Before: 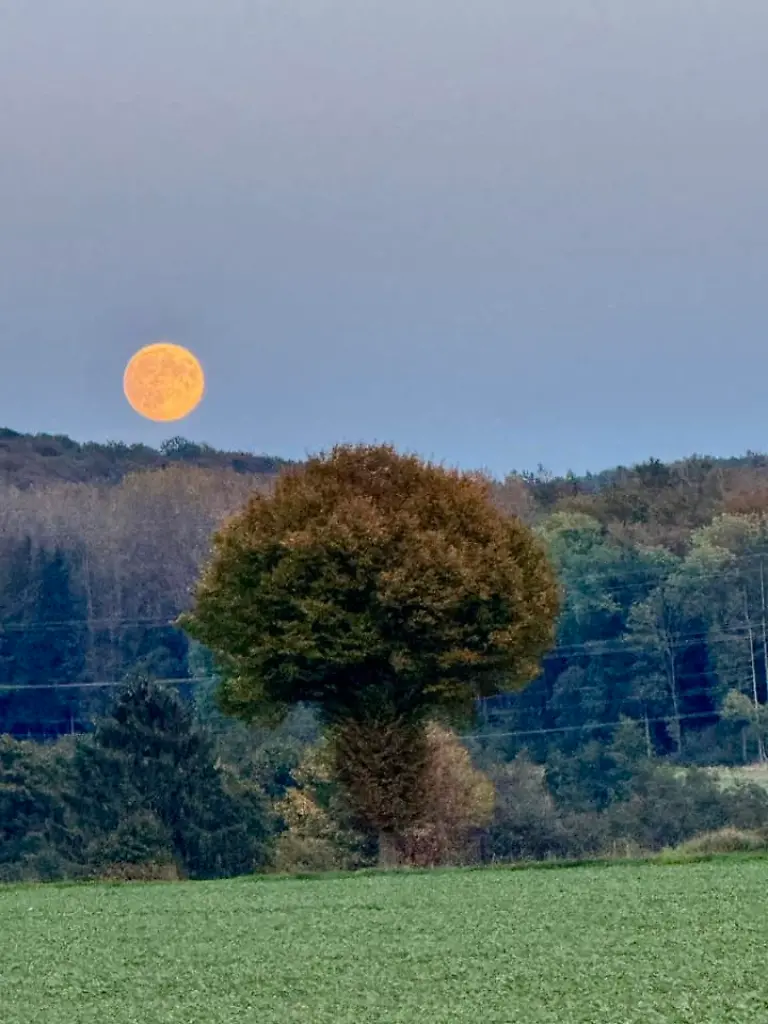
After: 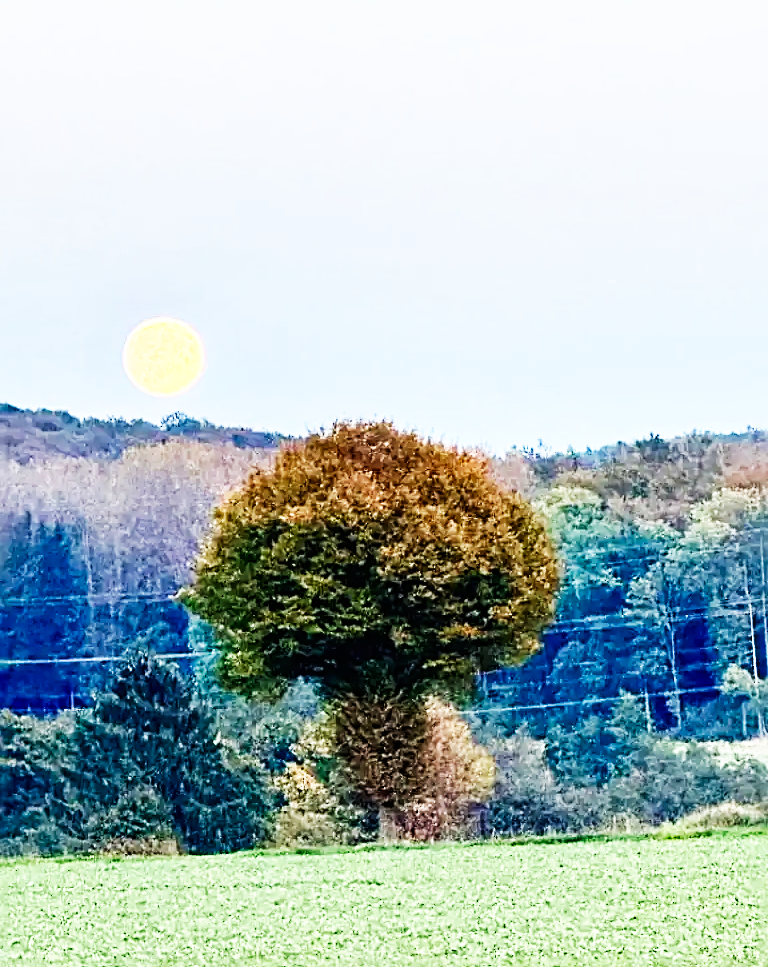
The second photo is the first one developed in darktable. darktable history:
crop and rotate: top 2.479%, bottom 3.018%
bloom: size 3%, threshold 100%, strength 0%
base curve: curves: ch0 [(0, 0) (0.007, 0.004) (0.027, 0.03) (0.046, 0.07) (0.207, 0.54) (0.442, 0.872) (0.673, 0.972) (1, 1)], preserve colors none
tone equalizer: on, module defaults
contrast equalizer: y [[0.5 ×6], [0.5 ×6], [0.5, 0.5, 0.501, 0.545, 0.707, 0.863], [0 ×6], [0 ×6]]
sharpen: radius 3.025, amount 0.757
exposure: exposure 0.669 EV, compensate highlight preservation false
color balance: output saturation 98.5%
